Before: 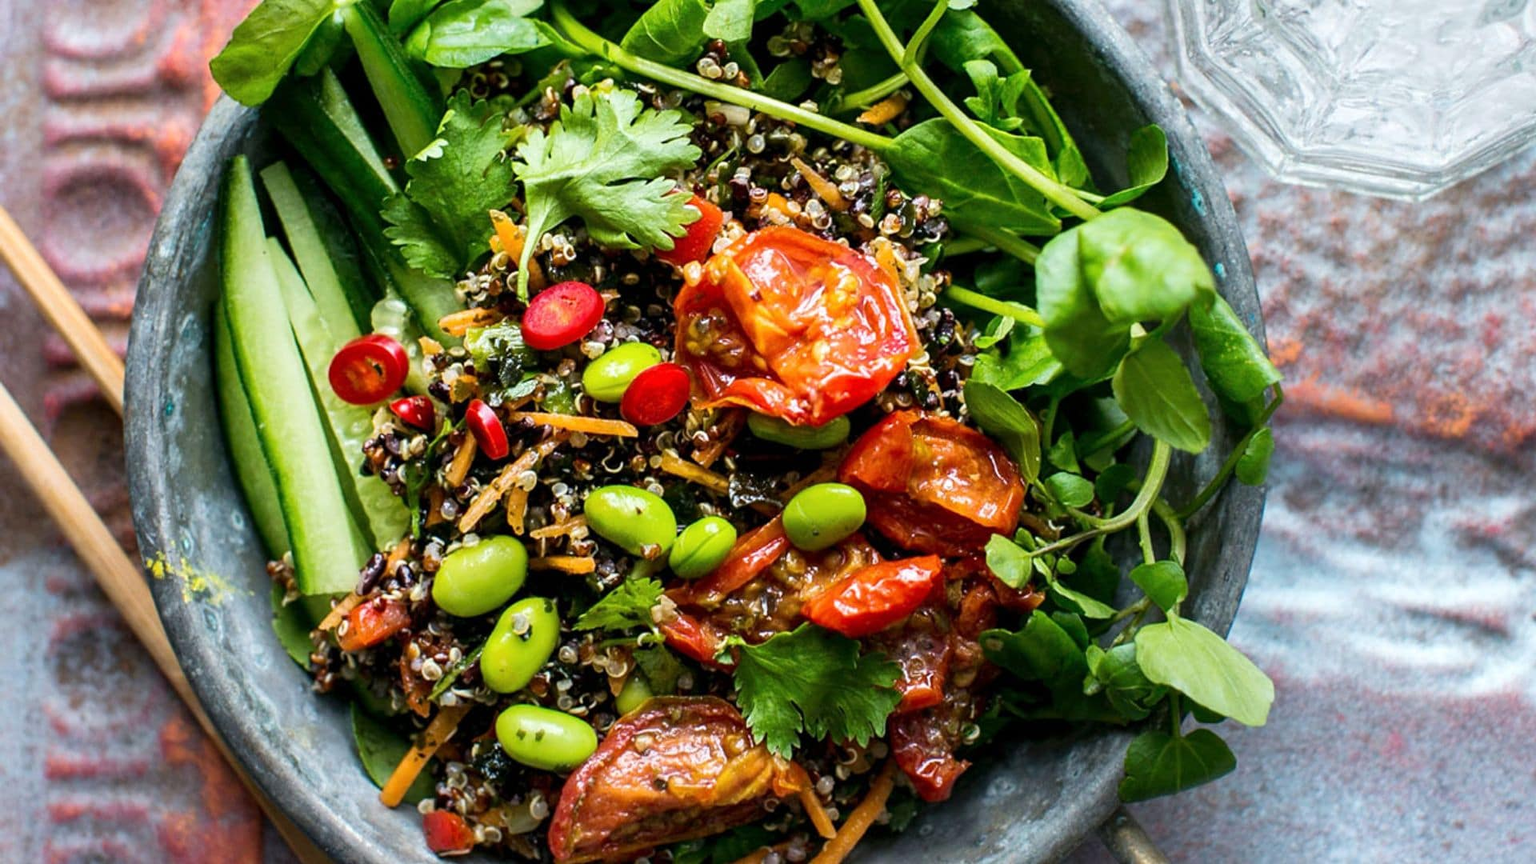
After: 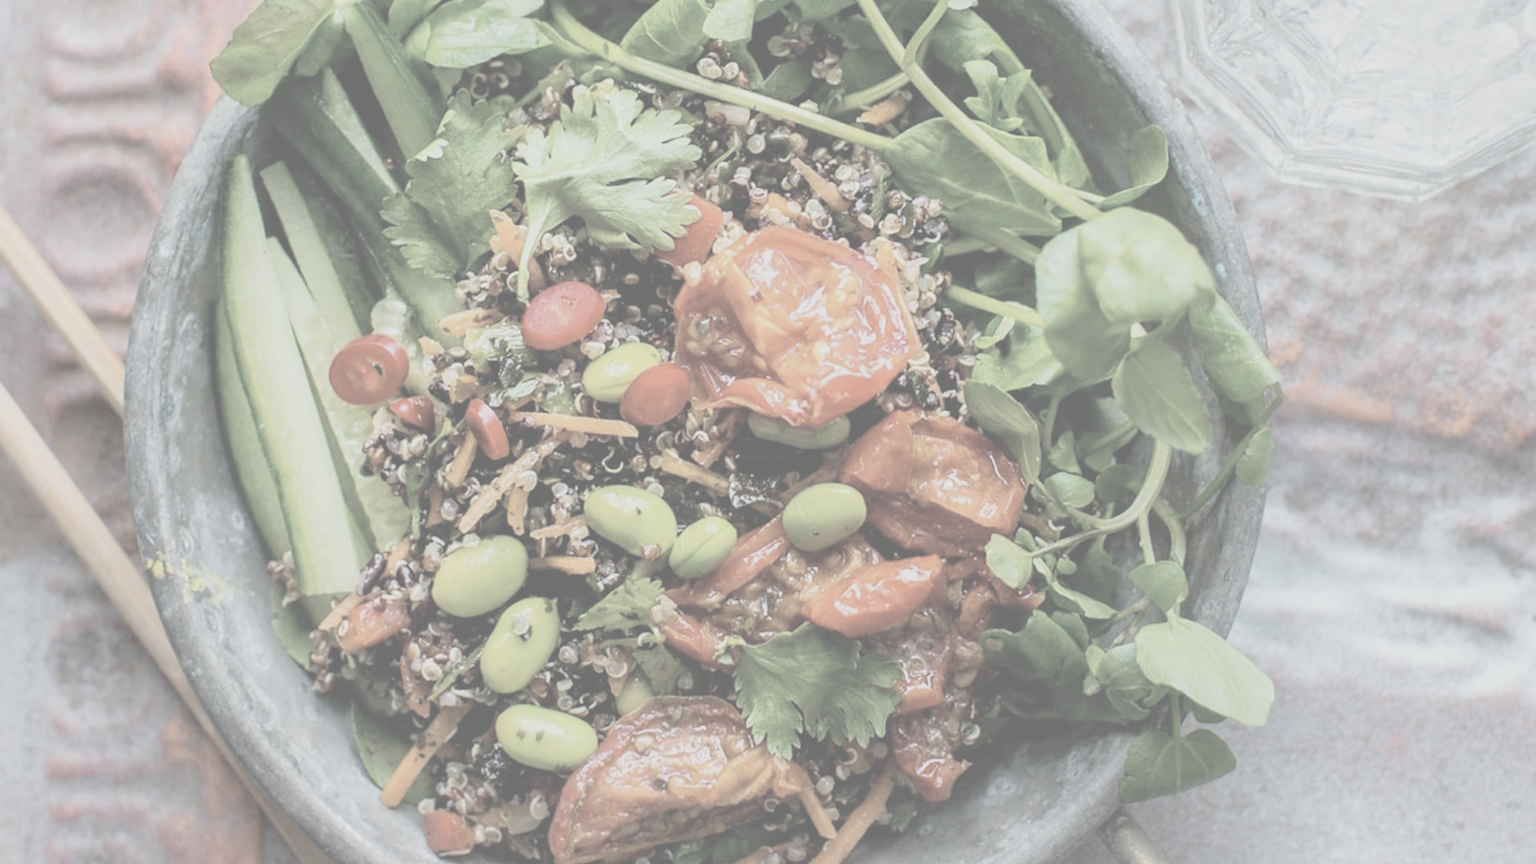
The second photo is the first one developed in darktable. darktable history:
contrast brightness saturation: contrast -0.309, brightness 0.742, saturation -0.764
exposure: exposure -0.33 EV, compensate exposure bias true, compensate highlight preservation false
